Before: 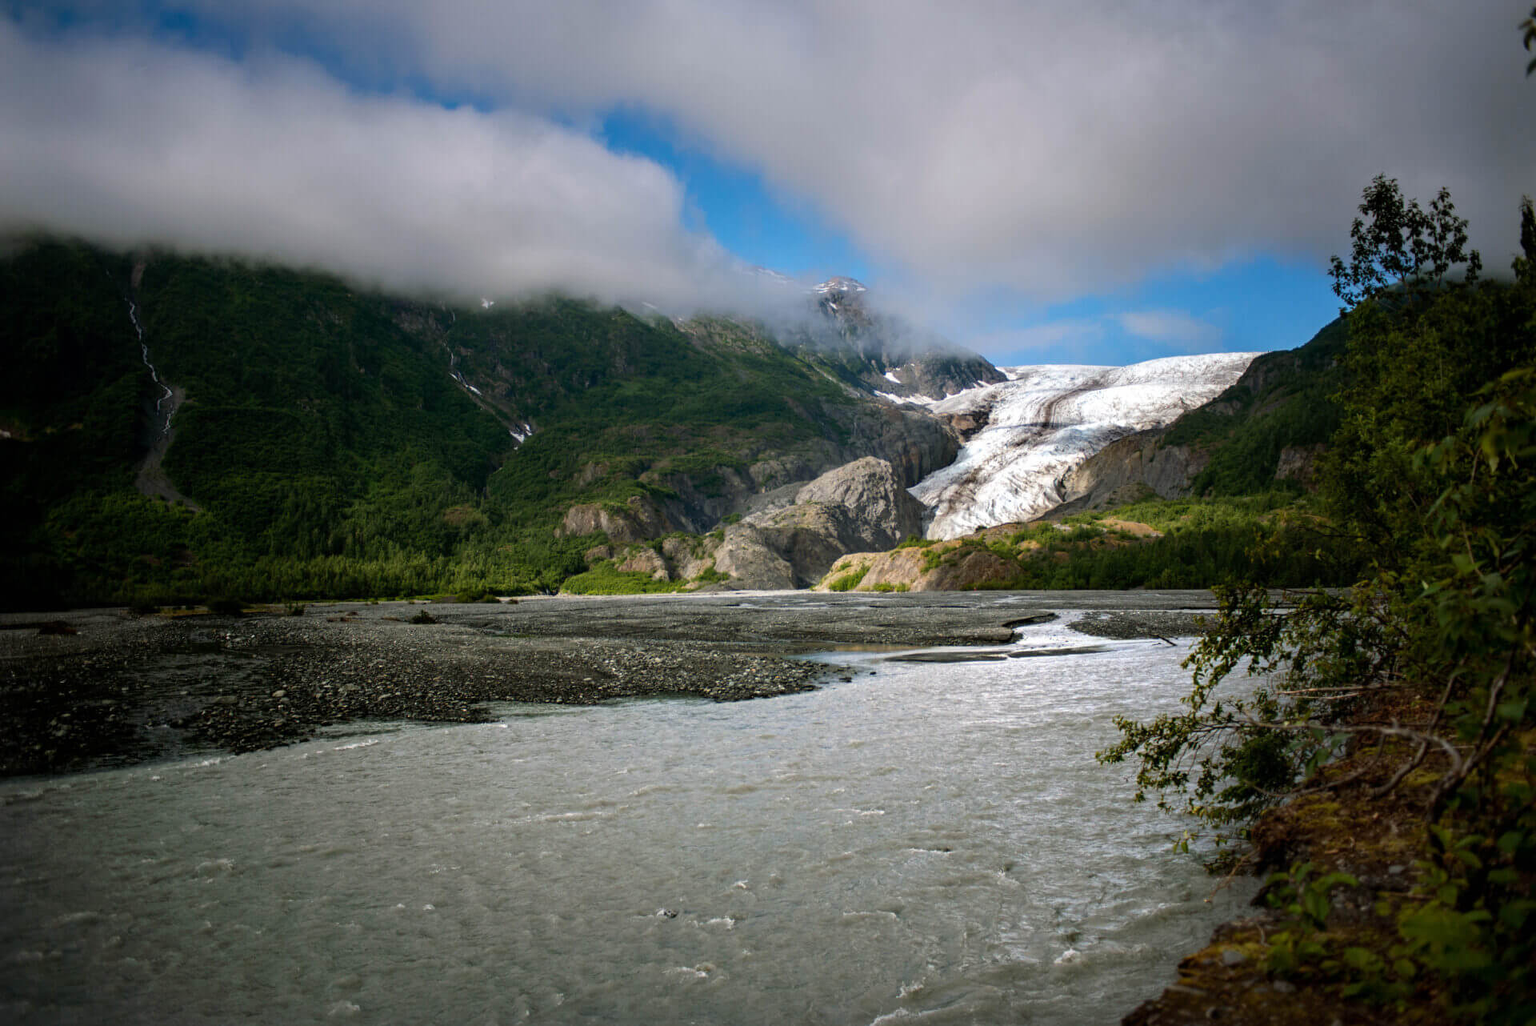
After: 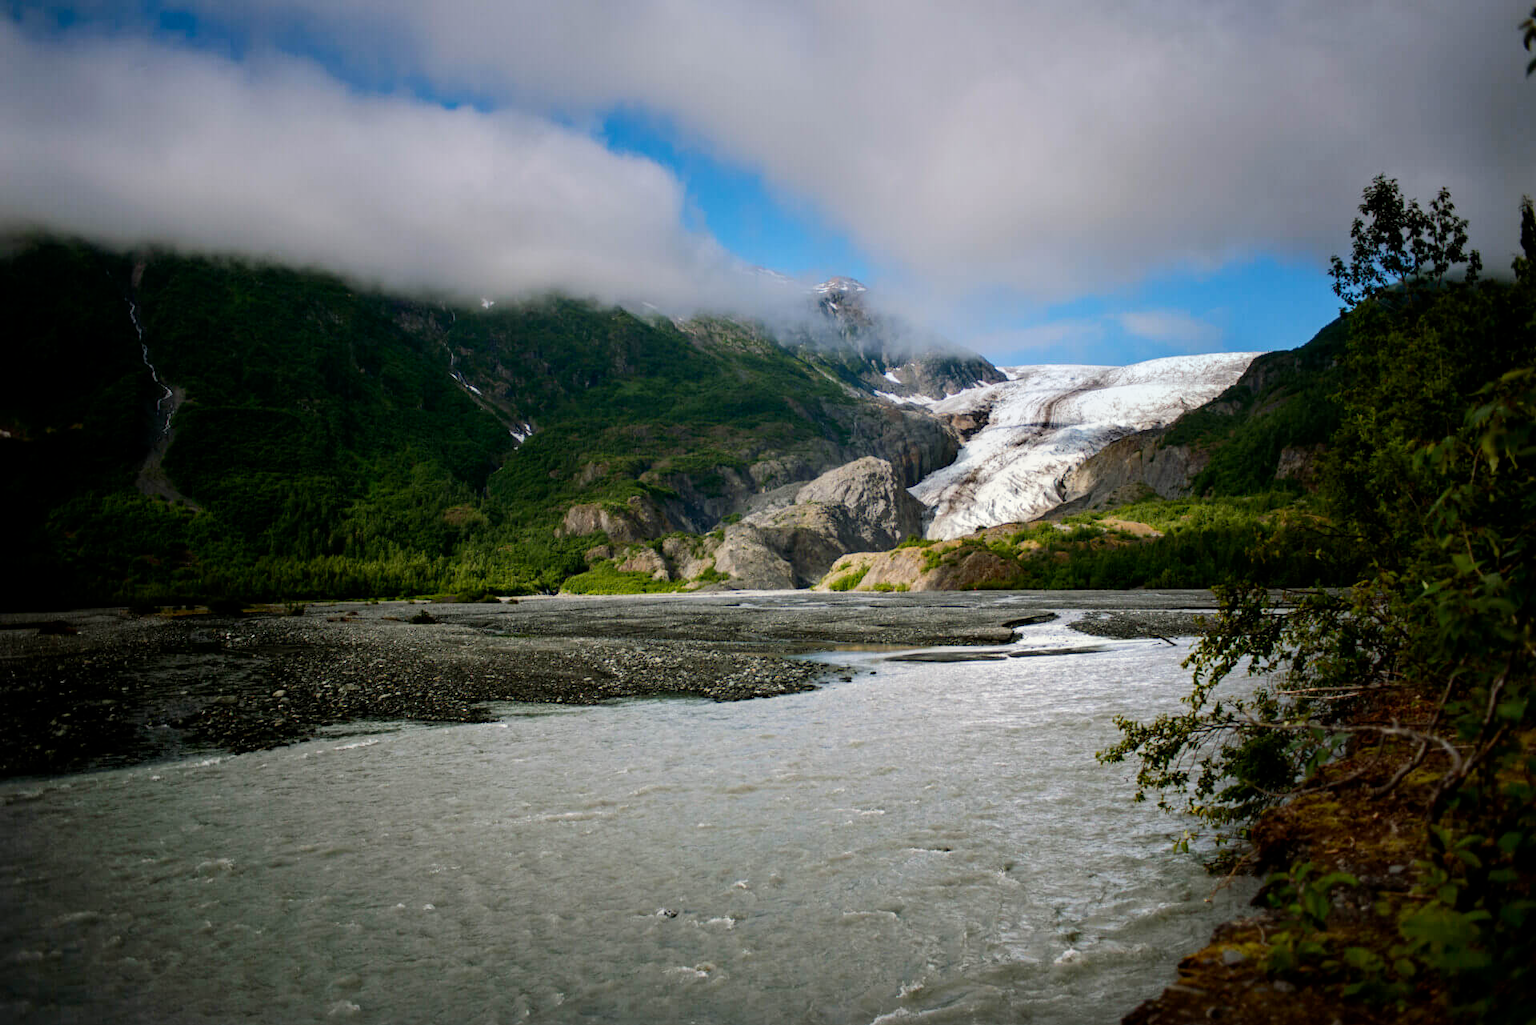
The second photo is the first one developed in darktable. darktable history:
filmic rgb: black relative exposure -16 EV, threshold -0.33 EV, transition 3.19 EV, structure ↔ texture 100%, target black luminance 0%, hardness 7.57, latitude 72.96%, contrast 0.908, highlights saturation mix 10%, shadows ↔ highlights balance -0.38%, add noise in highlights 0, preserve chrominance no, color science v4 (2020), iterations of high-quality reconstruction 10, enable highlight reconstruction true
tone equalizer: -8 EV -0.417 EV, -7 EV -0.389 EV, -6 EV -0.333 EV, -5 EV -0.222 EV, -3 EV 0.222 EV, -2 EV 0.333 EV, -1 EV 0.389 EV, +0 EV 0.417 EV, edges refinement/feathering 500, mask exposure compensation -1.57 EV, preserve details no
